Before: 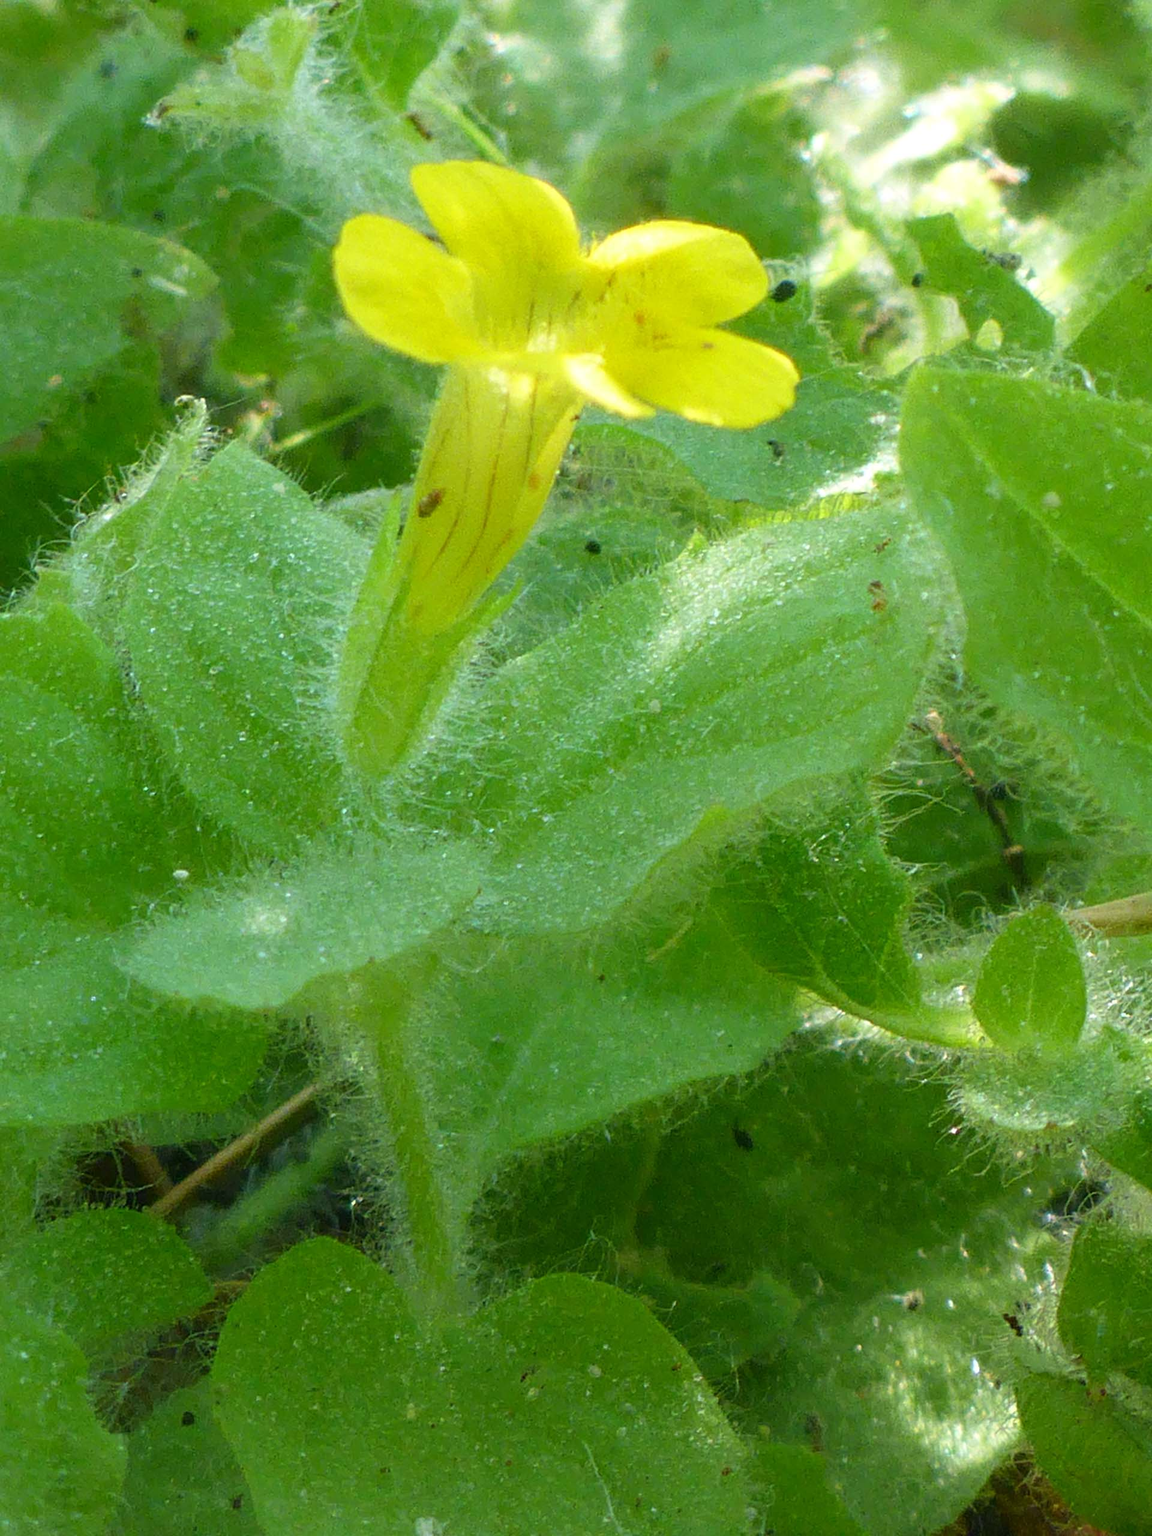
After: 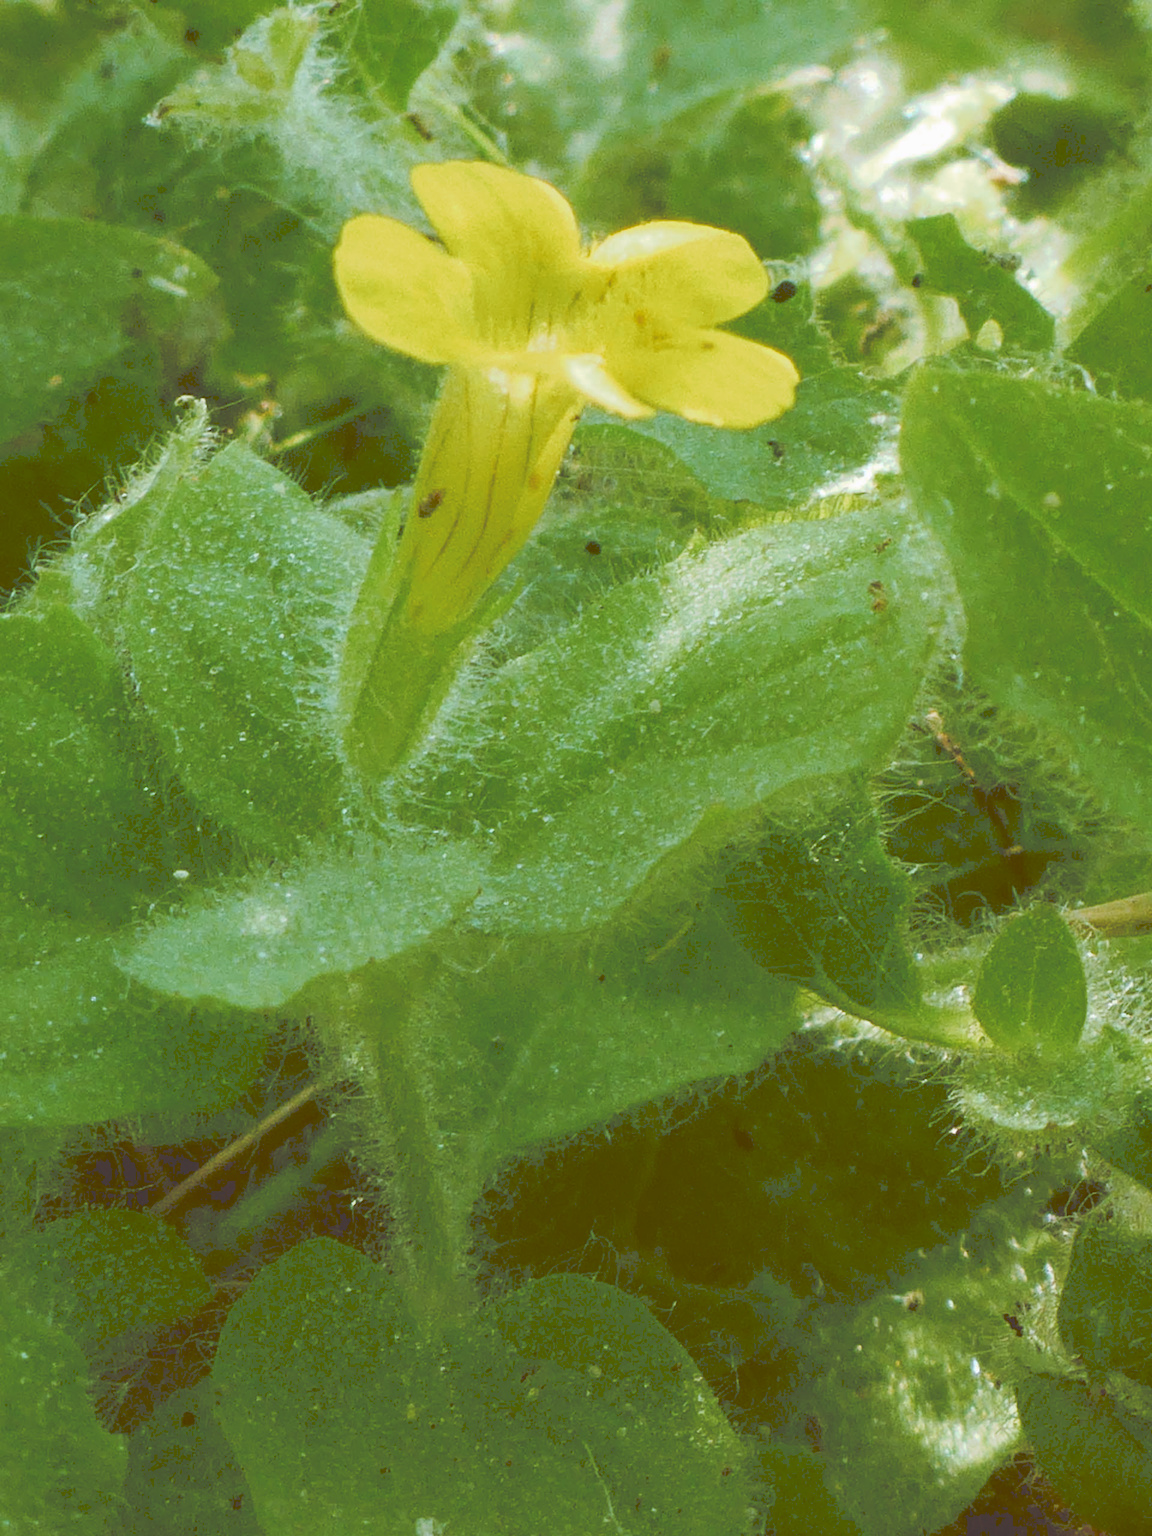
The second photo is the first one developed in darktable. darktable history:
tone curve: curves: ch0 [(0, 0) (0.003, 0.241) (0.011, 0.241) (0.025, 0.242) (0.044, 0.246) (0.069, 0.25) (0.1, 0.251) (0.136, 0.256) (0.177, 0.275) (0.224, 0.293) (0.277, 0.326) (0.335, 0.38) (0.399, 0.449) (0.468, 0.525) (0.543, 0.606) (0.623, 0.683) (0.709, 0.751) (0.801, 0.824) (0.898, 0.871) (1, 1)], preserve colors none
color look up table: target L [91.75, 85.71, 85.79, 67.7, 66.48, 49.91, 54.53, 51.04, 35.85, 34.01, 7.147, 201.9, 74.75, 73.15, 74.14, 66.81, 64.55, 60.48, 50.82, 53.36, 49.93, 46.23, 41.15, 41.56, 39.17, 32.42, 30.59, 27.35, 14.61, 89.85, 65.86, 65.24, 56.32, 52.02, 48.22, 50.7, 34.16, 32.96, 28.15, 26.79, 9.077, 92.36, 85.84, 69.96, 62.43, 41.1, 35.25, 25.08, 5.619], target a [-15.59, -15.15, -50.2, -55.54, -27.06, -31.37, -17.16, -35.46, -25.78, -20.81, 27.56, 0, 1.588, 0.347, 16.47, 11.27, 34.71, 39.18, 59.81, 13.31, 58.86, 39.05, 47.07, 18.94, 0.132, 30.64, 5.816, 26.59, 27.15, 22.99, 39.94, 80.82, -3.319, 52.53, 12.39, 27.13, 1.328, 58.32, 55.39, 21.17, 34.54, -2.663, -37.81, -27.27, -3.637, -14.6, -2.382, -6.436, 34.68], target b [70.56, 10.5, 9.814, 42.24, 1.802, 56.76, 26.72, 18.02, 61.04, 34.6, 11.82, -0.001, 80.49, 25.1, 6.681, 60.49, 60.7, 42.07, 25.15, 24.2, 85.23, 12.95, 46.89, 61.08, 66.88, 55.32, 24.65, 37.66, 24.68, -18.38, -12.1, -50.36, 7.928, 3.184, -70.03, -11.53, -5.255, -61.24, -21.21, -16.16, -9.931, -9.592, -12.43, -38.18, -14.91, -4.729, -23.96, 42.3, 9.119], num patches 49
